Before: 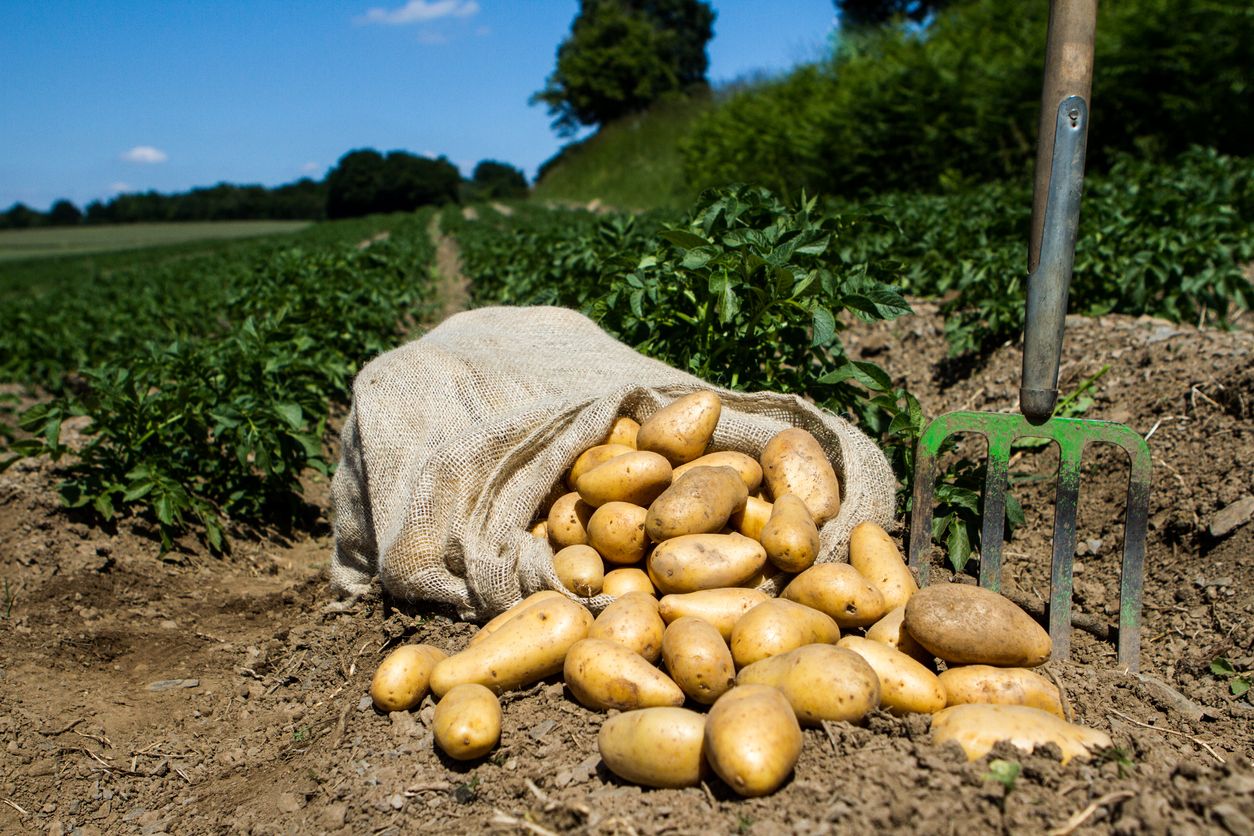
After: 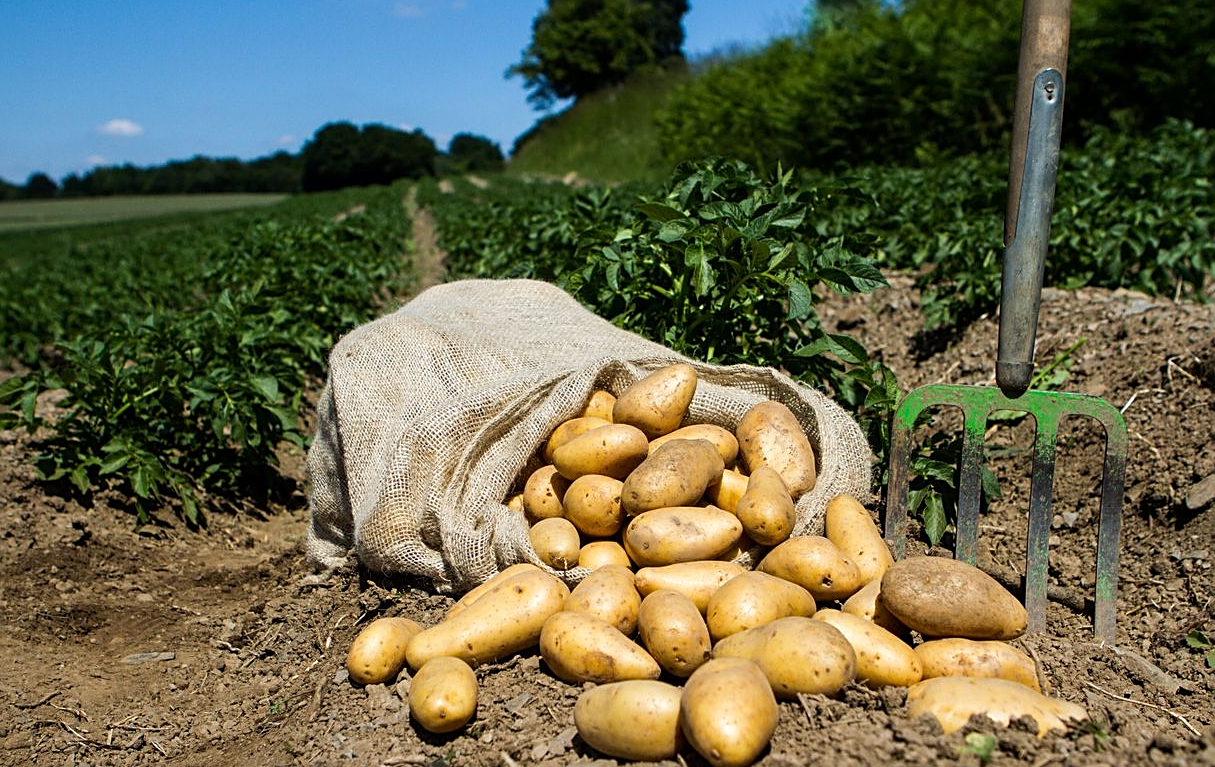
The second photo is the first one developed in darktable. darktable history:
sharpen: on, module defaults
crop: left 1.964%, top 3.251%, right 1.122%, bottom 4.933%
